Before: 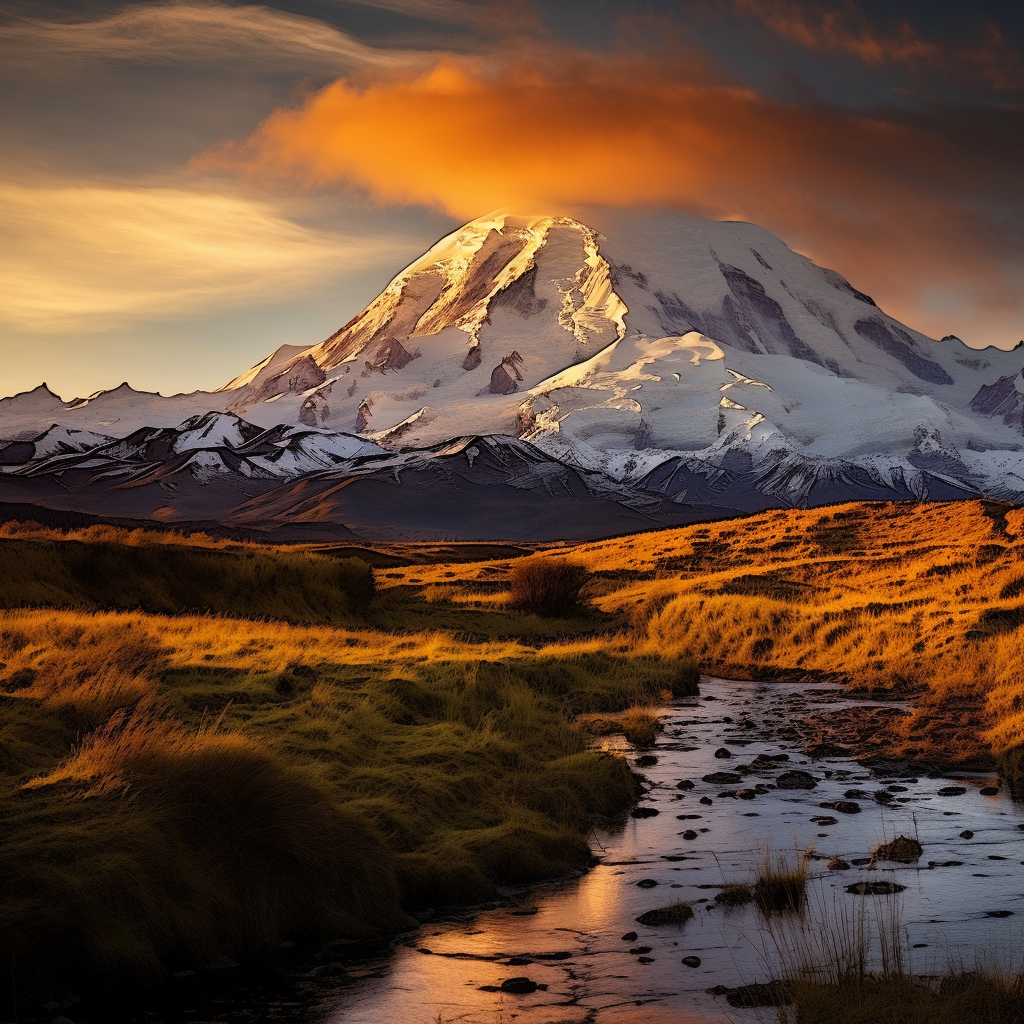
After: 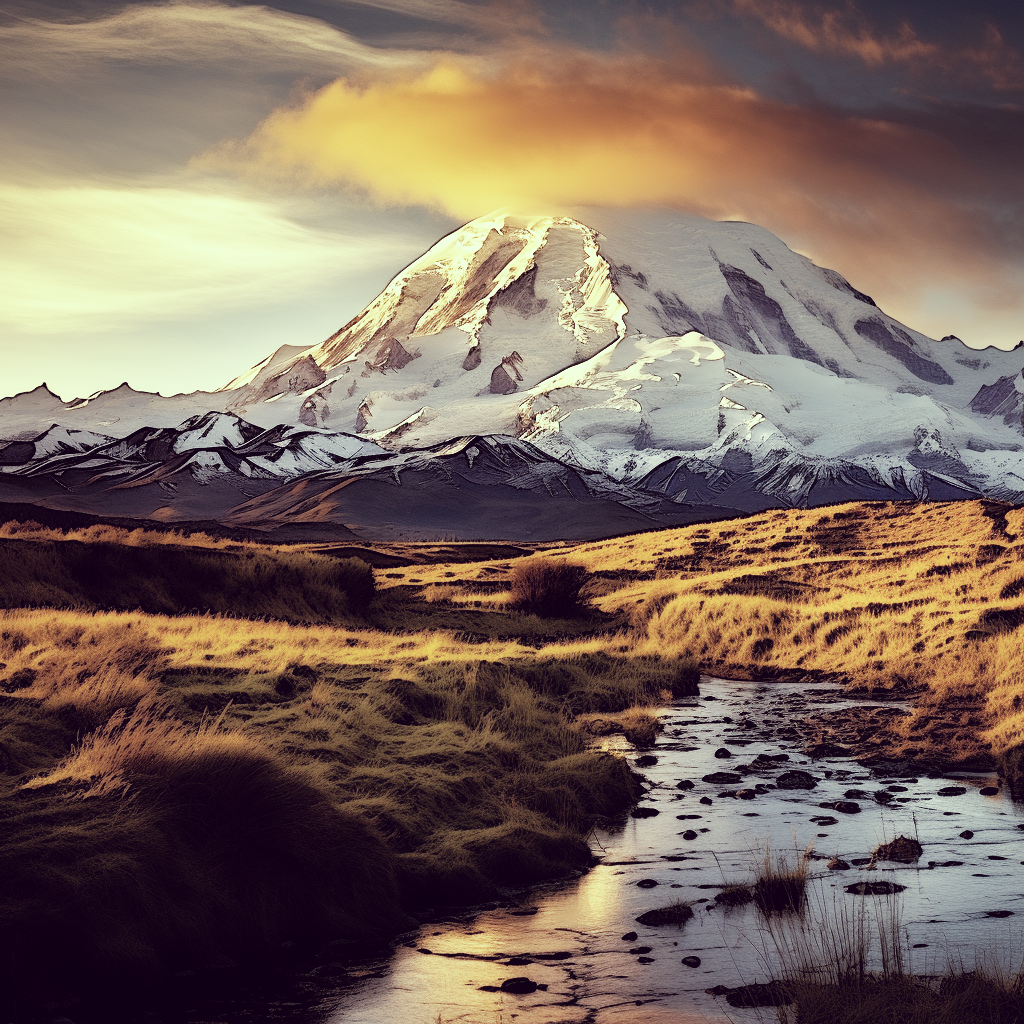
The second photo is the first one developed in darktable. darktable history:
shadows and highlights: on, module defaults
color correction: highlights a* -20.82, highlights b* 20.67, shadows a* 19.95, shadows b* -20.88, saturation 0.437
base curve: curves: ch0 [(0, 0) (0.007, 0.004) (0.027, 0.03) (0.046, 0.07) (0.207, 0.54) (0.442, 0.872) (0.673, 0.972) (1, 1)], preserve colors none
